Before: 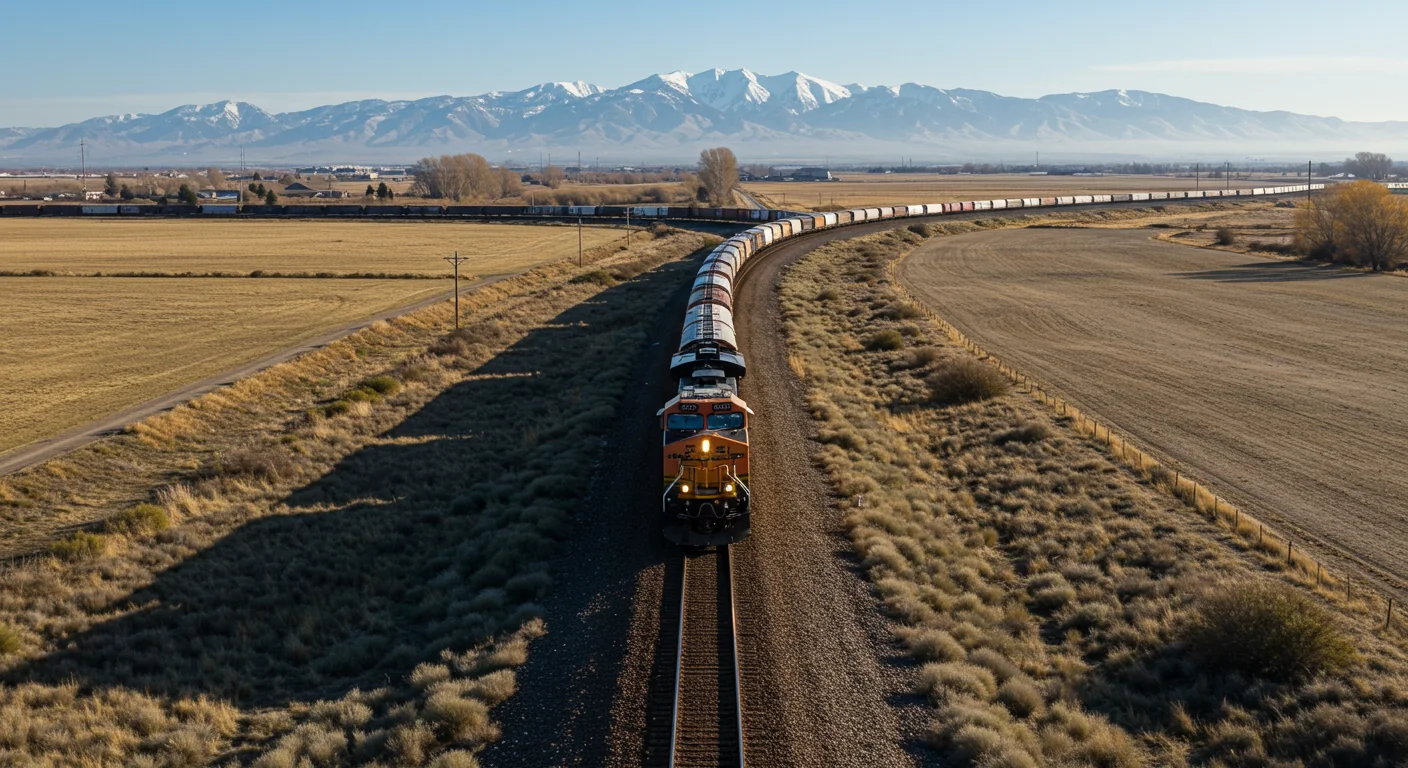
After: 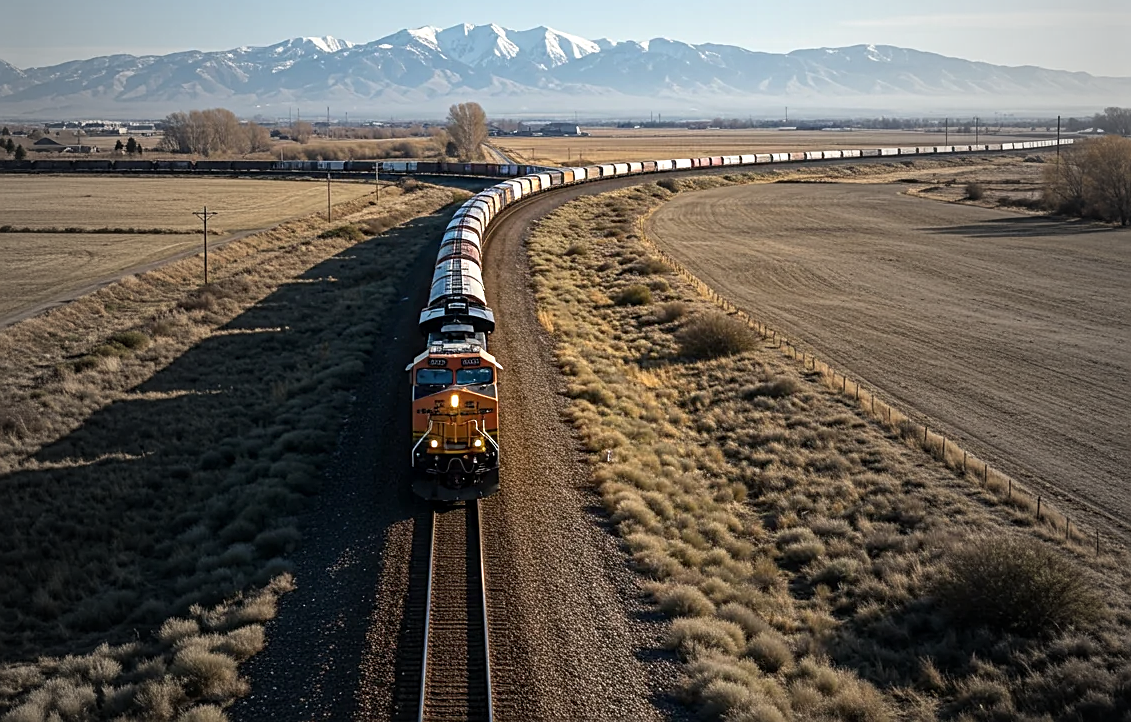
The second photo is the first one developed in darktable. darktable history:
sharpen: on, module defaults
crop and rotate: left 17.854%, top 5.974%, right 1.796%
vignetting: fall-off start 17.98%, fall-off radius 137.15%, width/height ratio 0.628, shape 0.594, unbound false
exposure: black level correction 0.001, exposure 0.499 EV, compensate highlight preservation false
